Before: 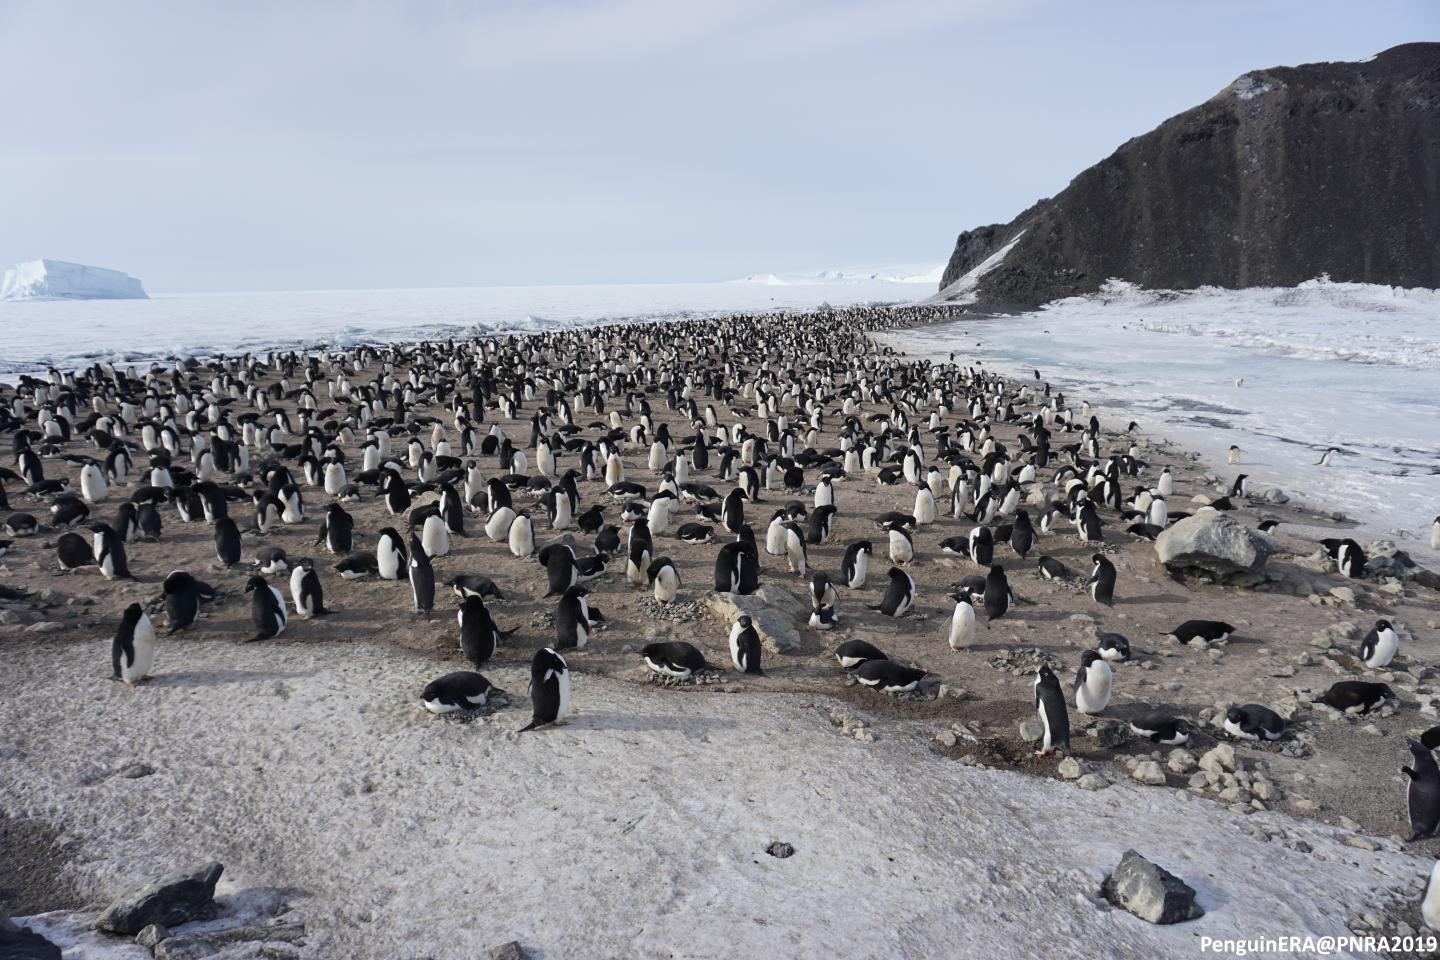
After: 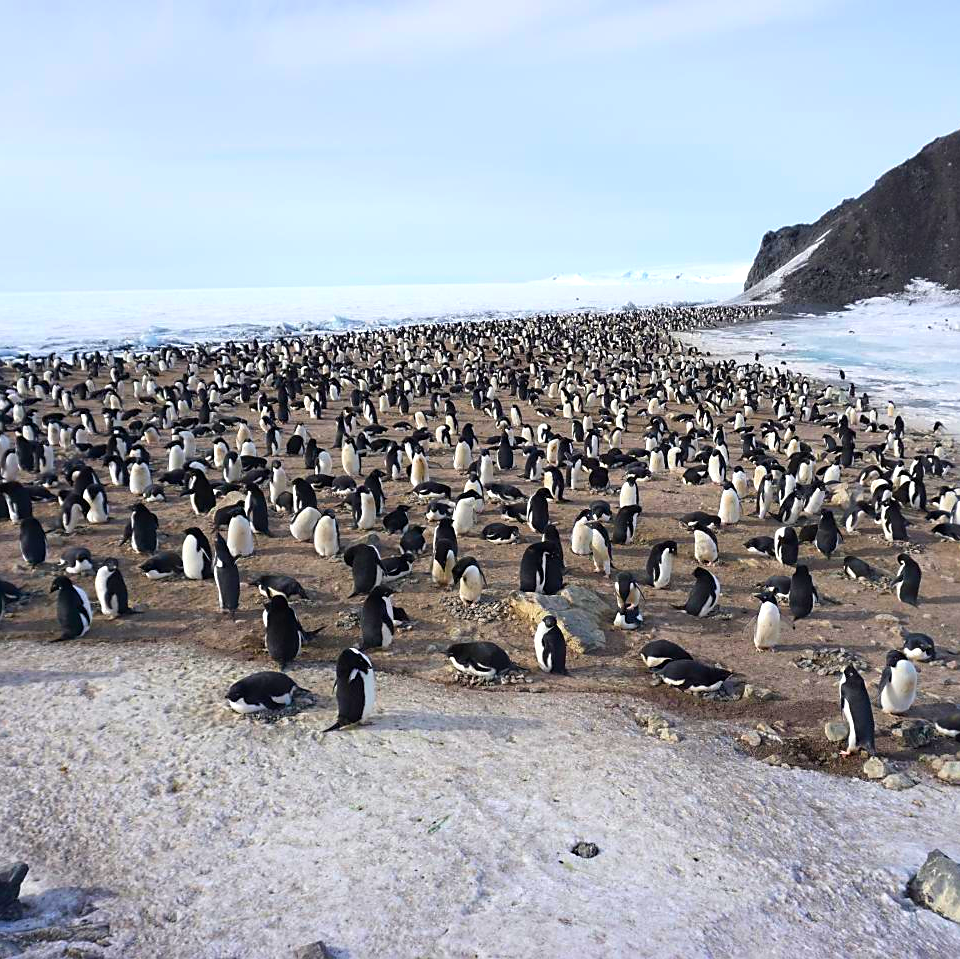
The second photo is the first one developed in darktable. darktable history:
crop and rotate: left 13.581%, right 19.687%
sharpen: radius 1.907, amount 0.4, threshold 1.626
color balance rgb: linear chroma grading › global chroma 25.26%, perceptual saturation grading › global saturation 35.825%, perceptual brilliance grading › global brilliance 10.056%, global vibrance 25.423%
